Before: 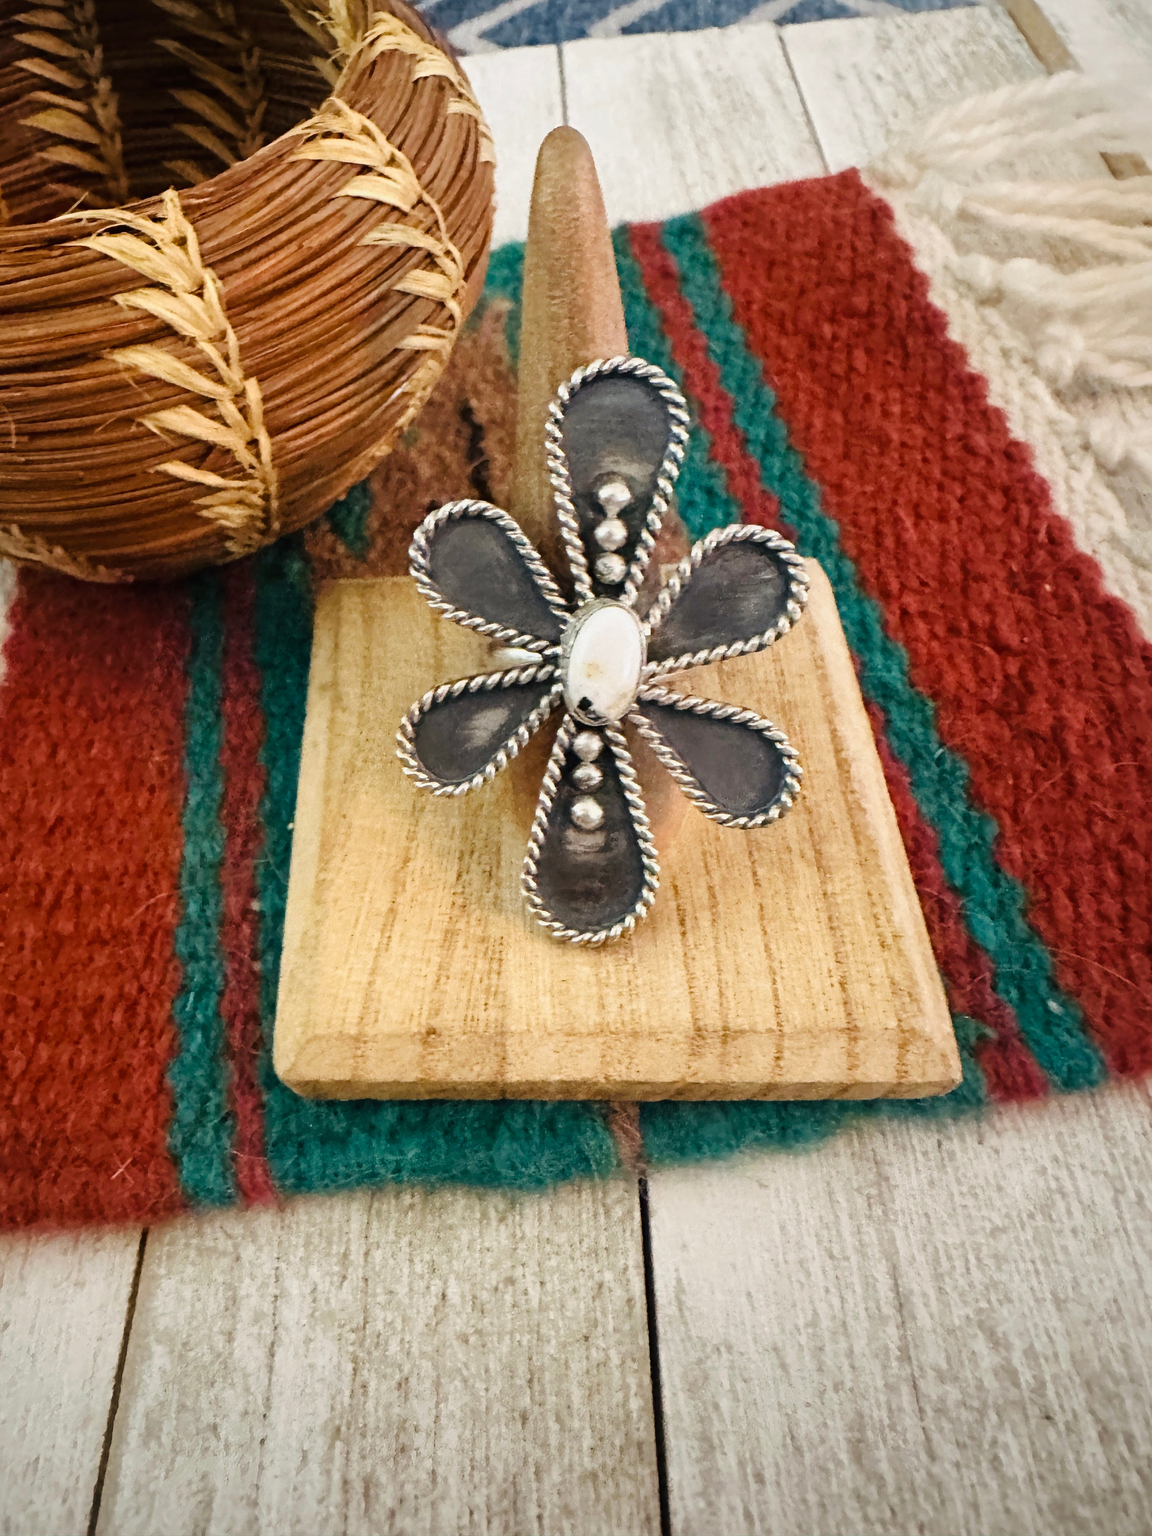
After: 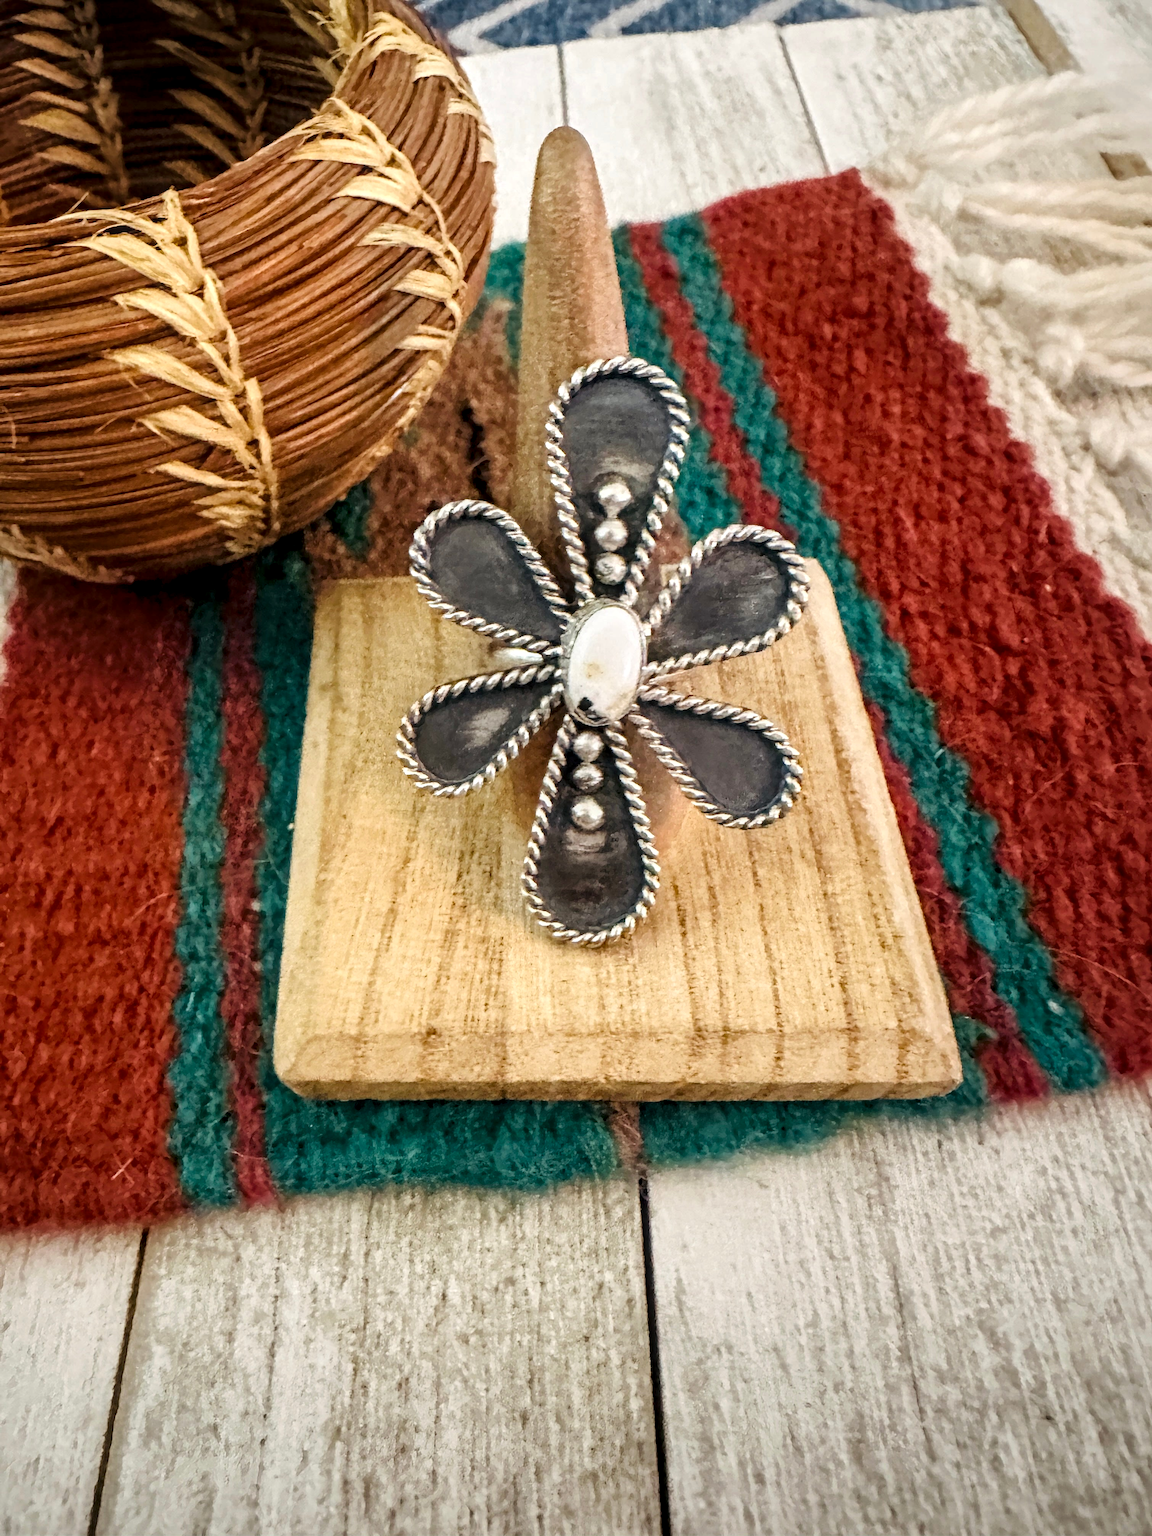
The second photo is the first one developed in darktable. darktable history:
tone equalizer: on, module defaults
local contrast: detail 142%
